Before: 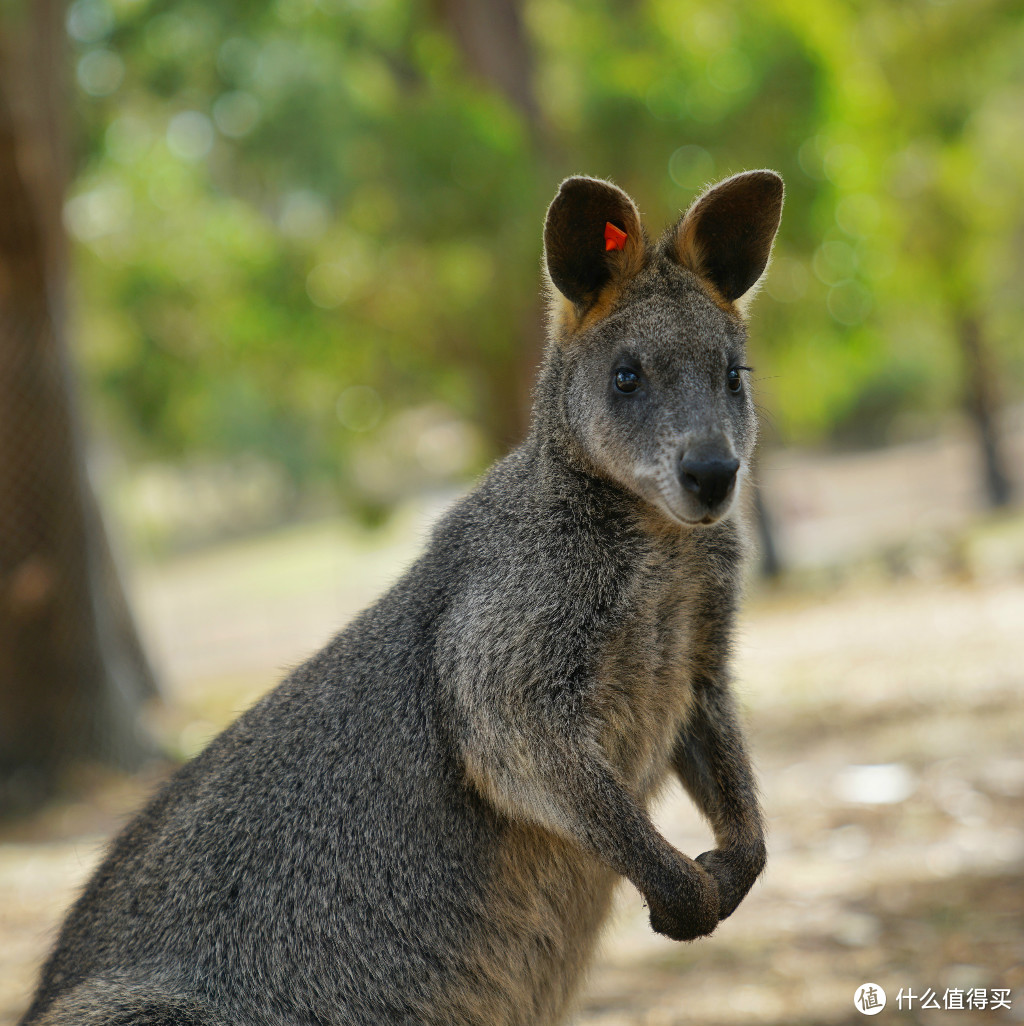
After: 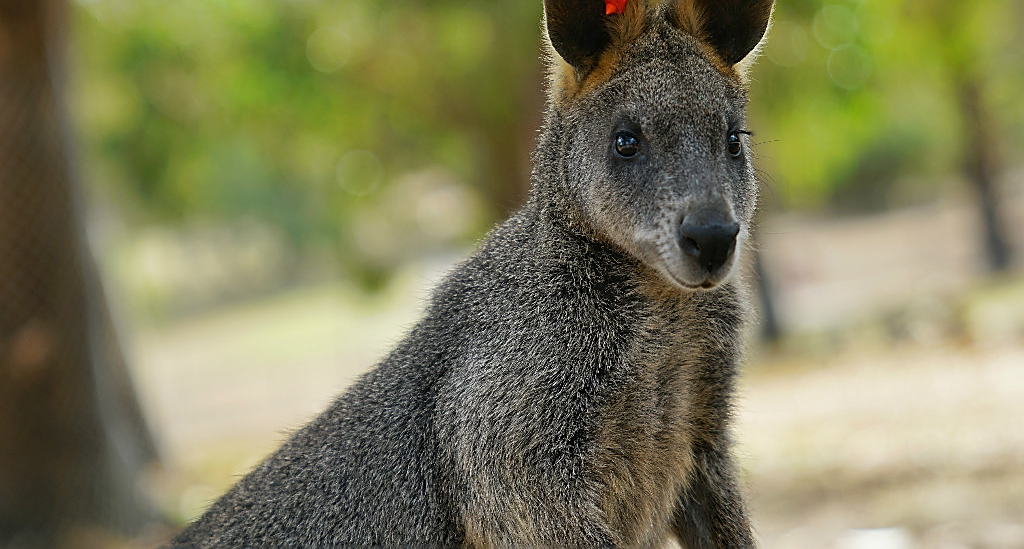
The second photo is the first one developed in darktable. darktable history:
crop and rotate: top 23.043%, bottom 23.437%
sharpen: radius 1.4, amount 1.25, threshold 0.7
